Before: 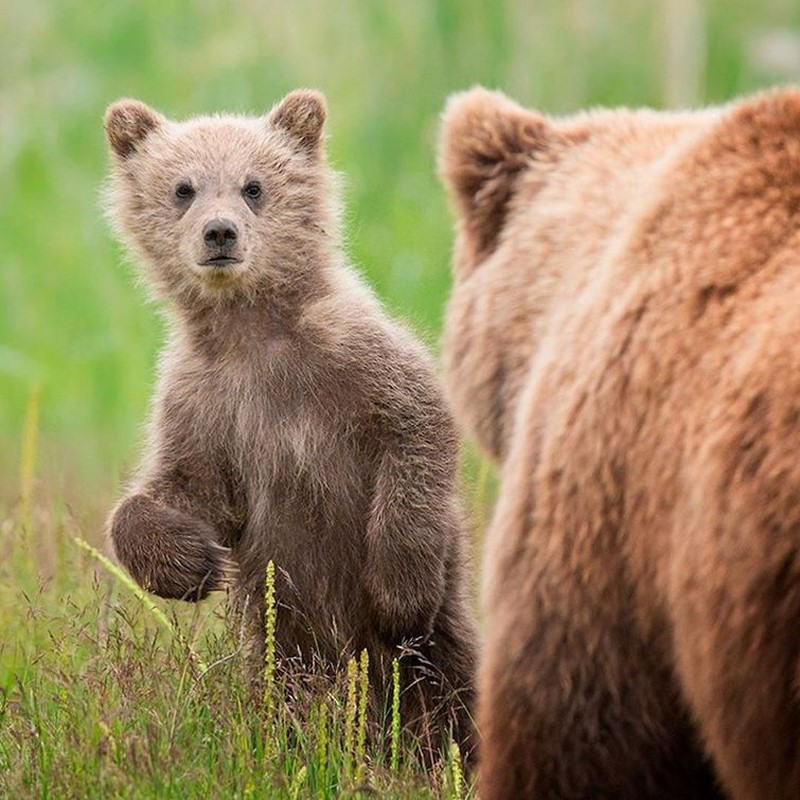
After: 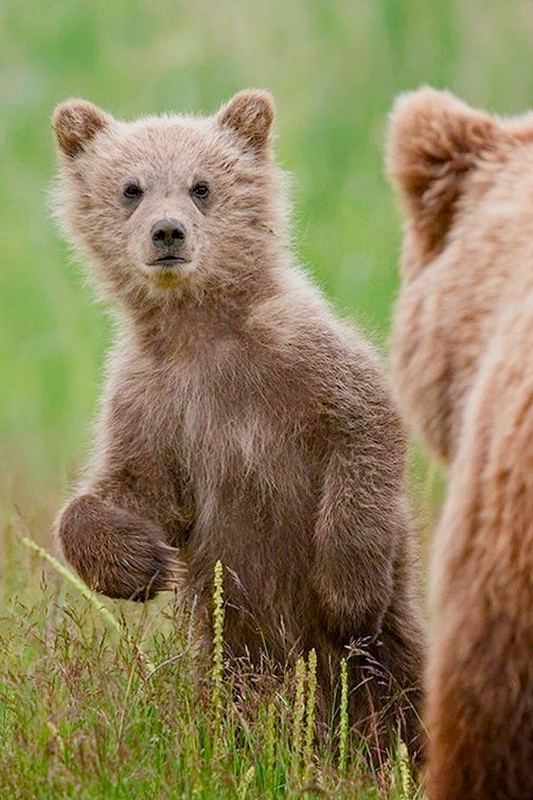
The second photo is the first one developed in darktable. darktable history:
color balance rgb: shadows lift › chroma 1%, shadows lift › hue 113°, highlights gain › chroma 0.2%, highlights gain › hue 333°, perceptual saturation grading › global saturation 20%, perceptual saturation grading › highlights -50%, perceptual saturation grading › shadows 25%, contrast -10%
haze removal: compatibility mode true, adaptive false
crop and rotate: left 6.617%, right 26.717%
rgb levels: preserve colors max RGB
